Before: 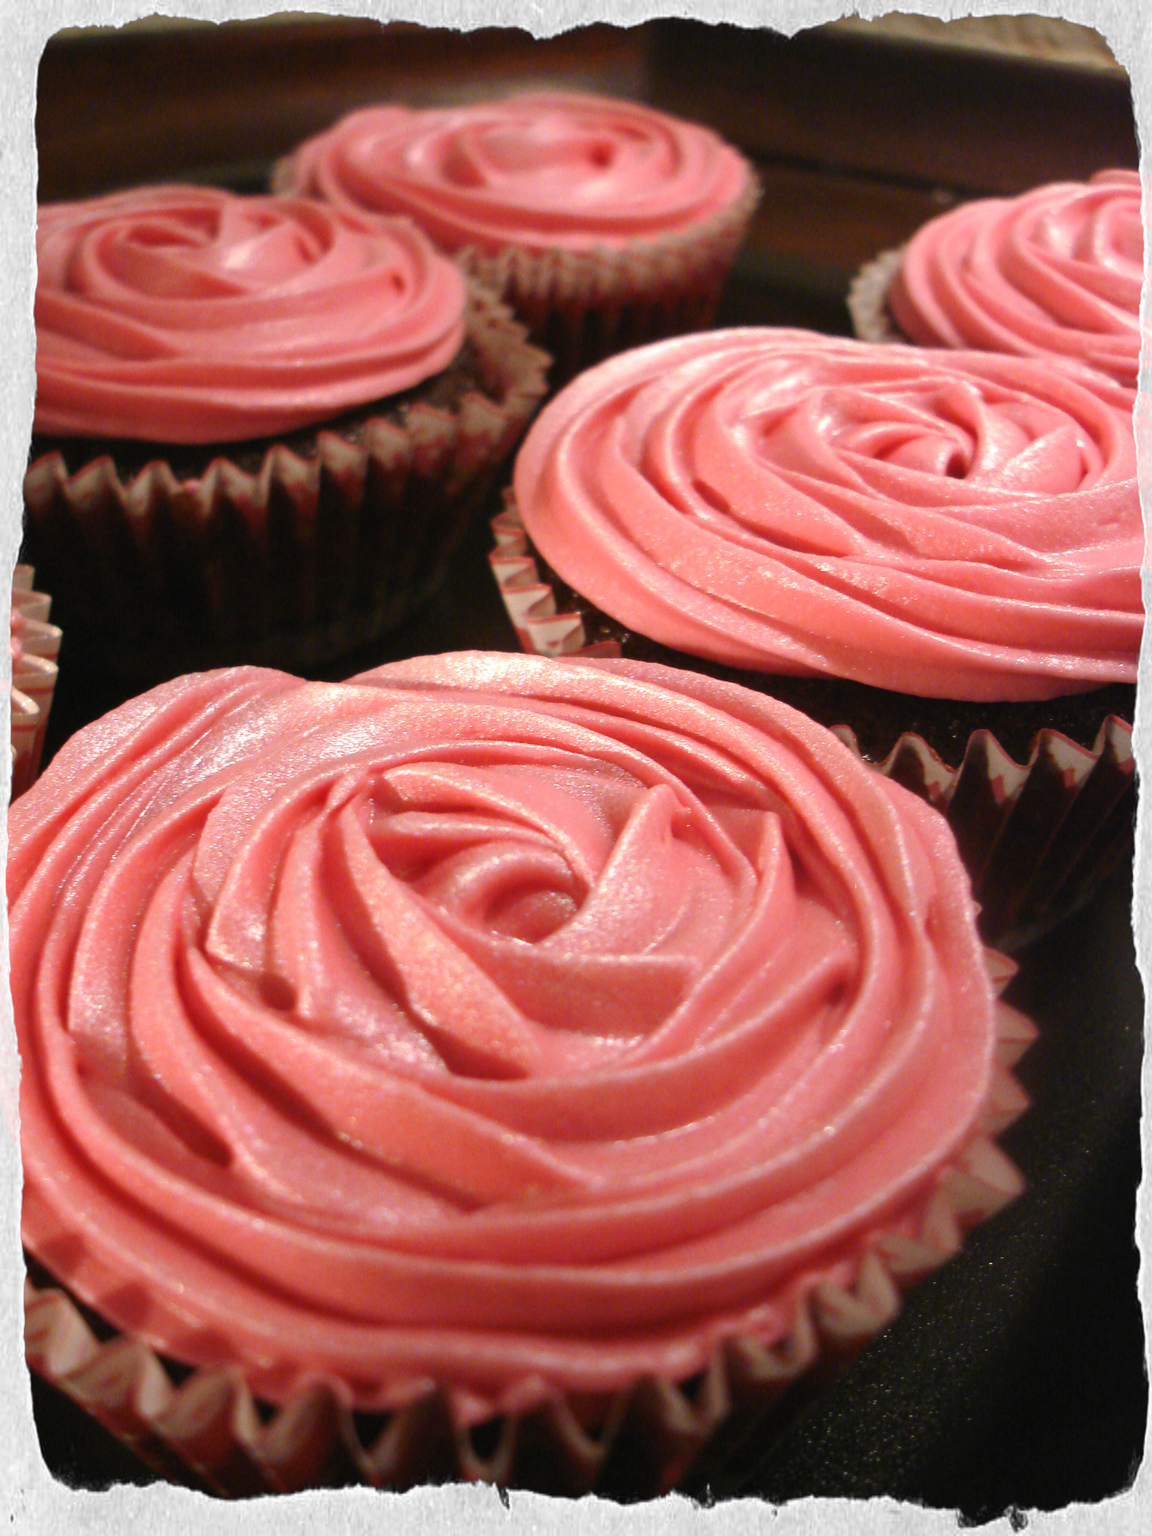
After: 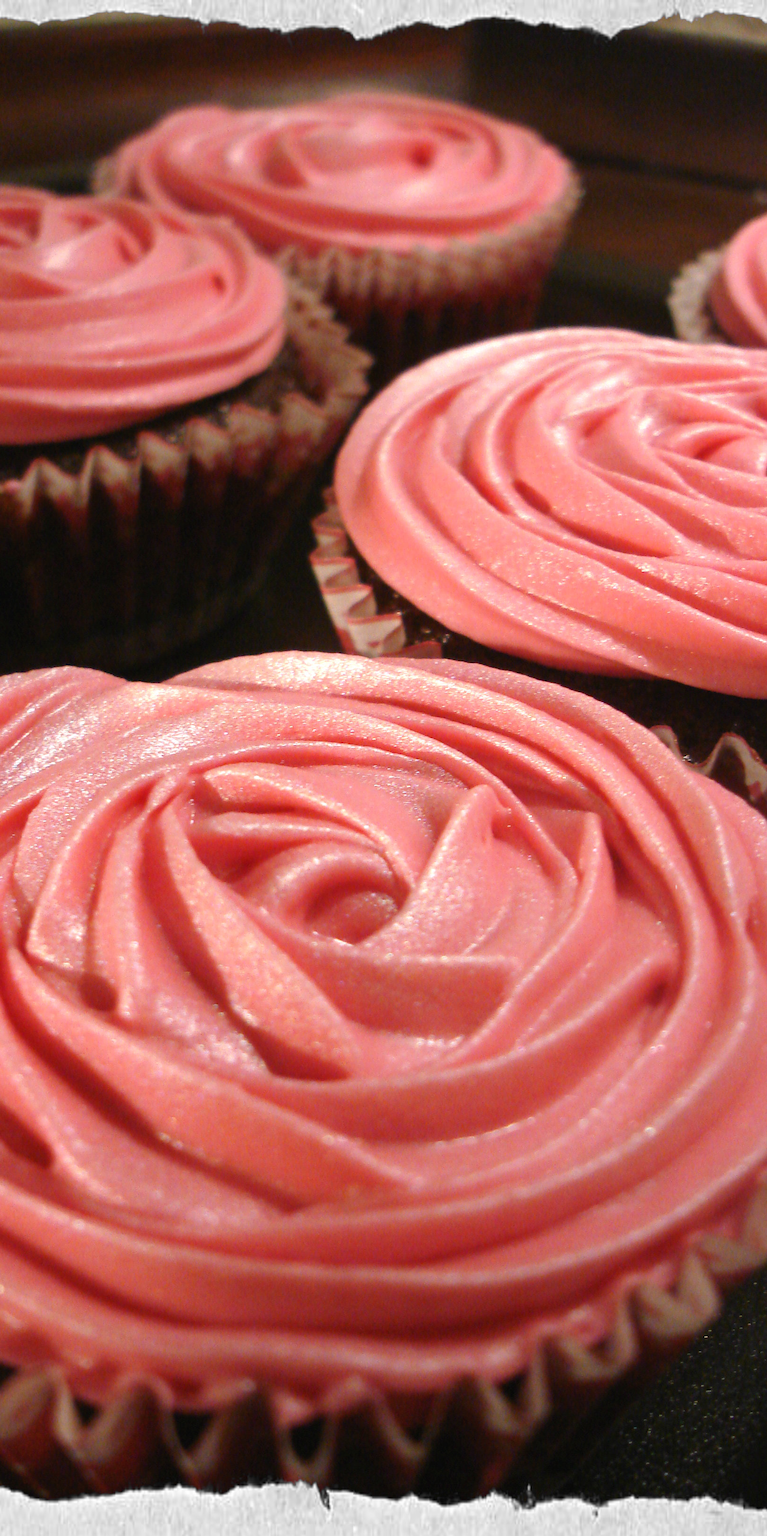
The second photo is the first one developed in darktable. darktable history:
crop and rotate: left 15.619%, right 17.777%
